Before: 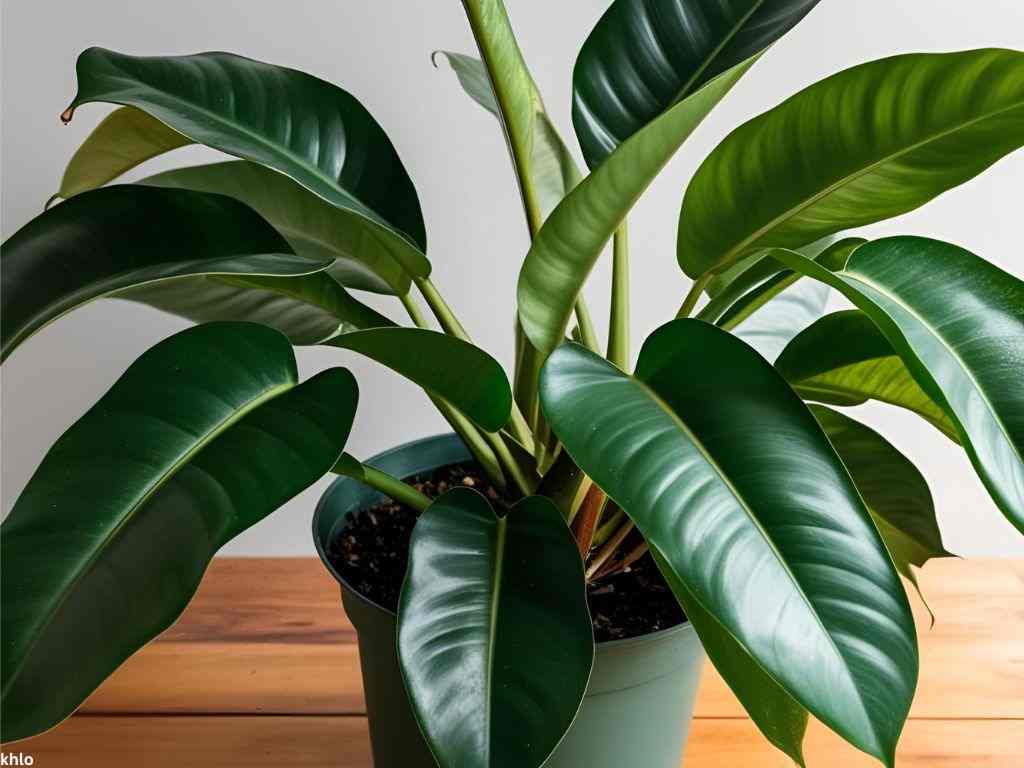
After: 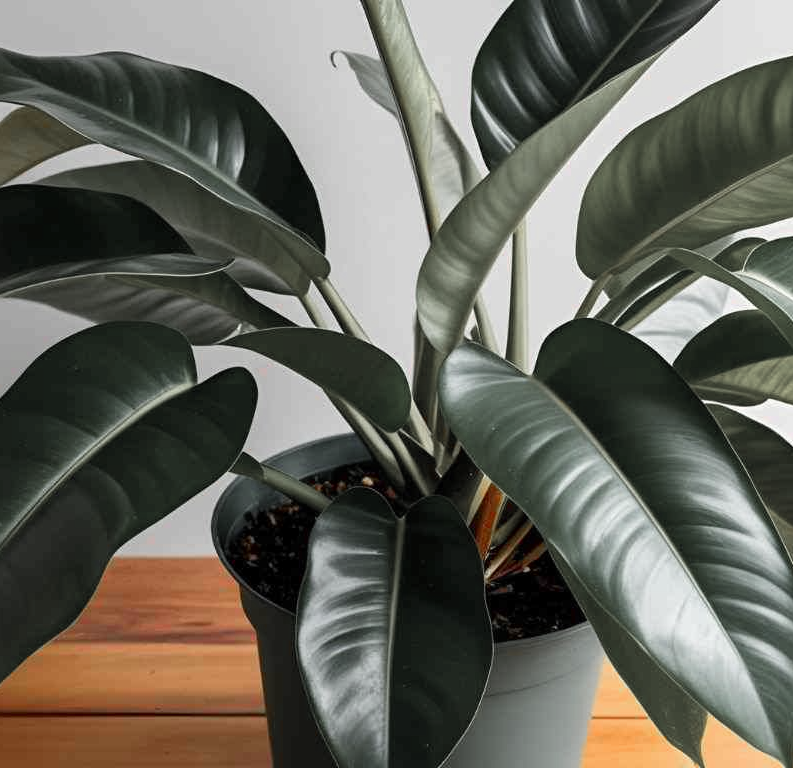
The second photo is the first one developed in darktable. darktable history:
crop: left 9.88%, right 12.664%
color zones: curves: ch1 [(0, 0.638) (0.193, 0.442) (0.286, 0.15) (0.429, 0.14) (0.571, 0.142) (0.714, 0.154) (0.857, 0.175) (1, 0.638)]
